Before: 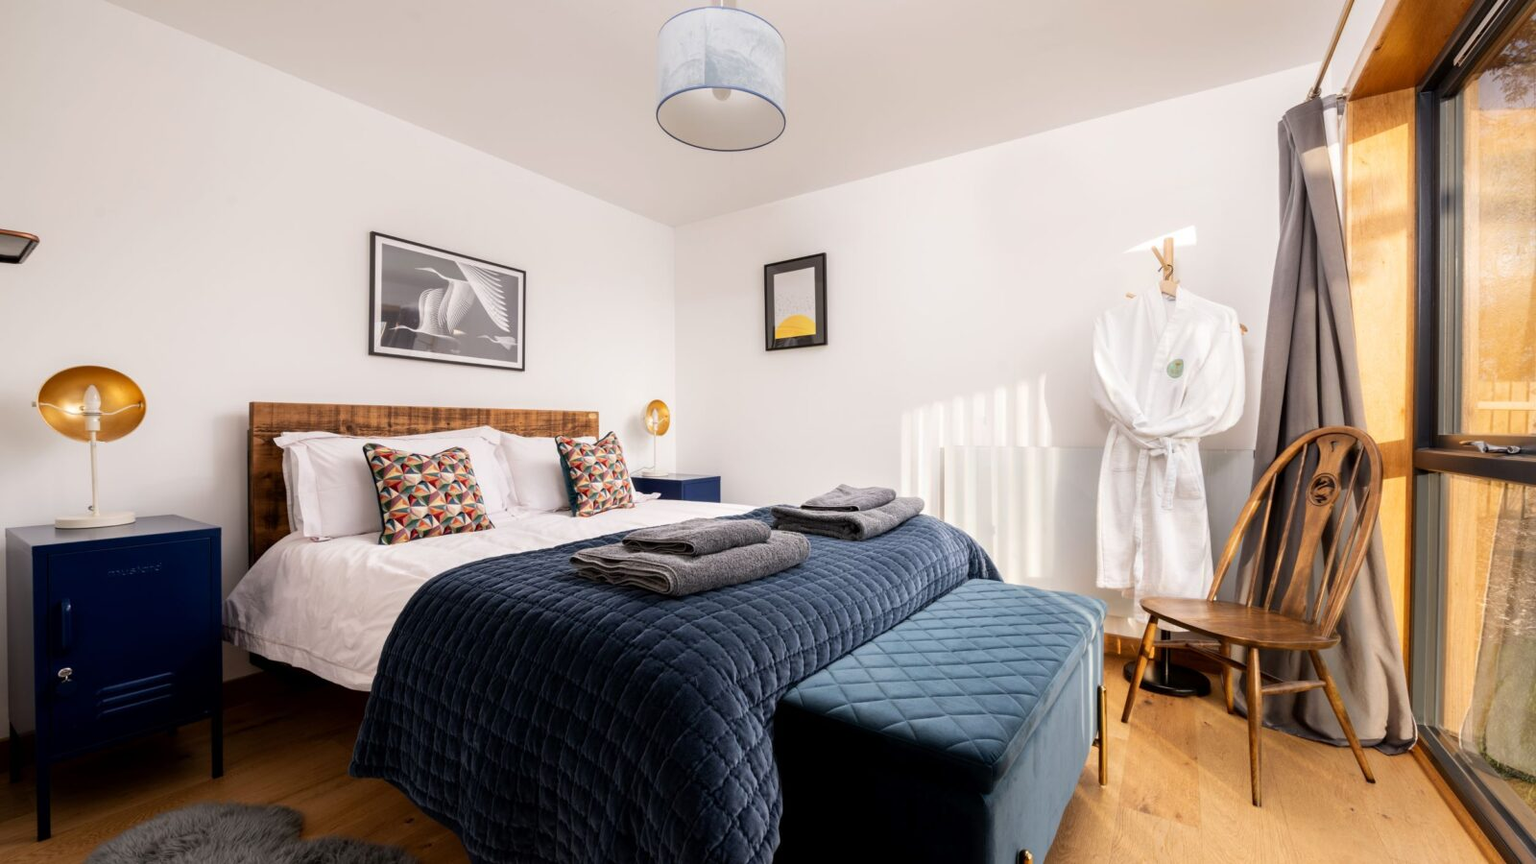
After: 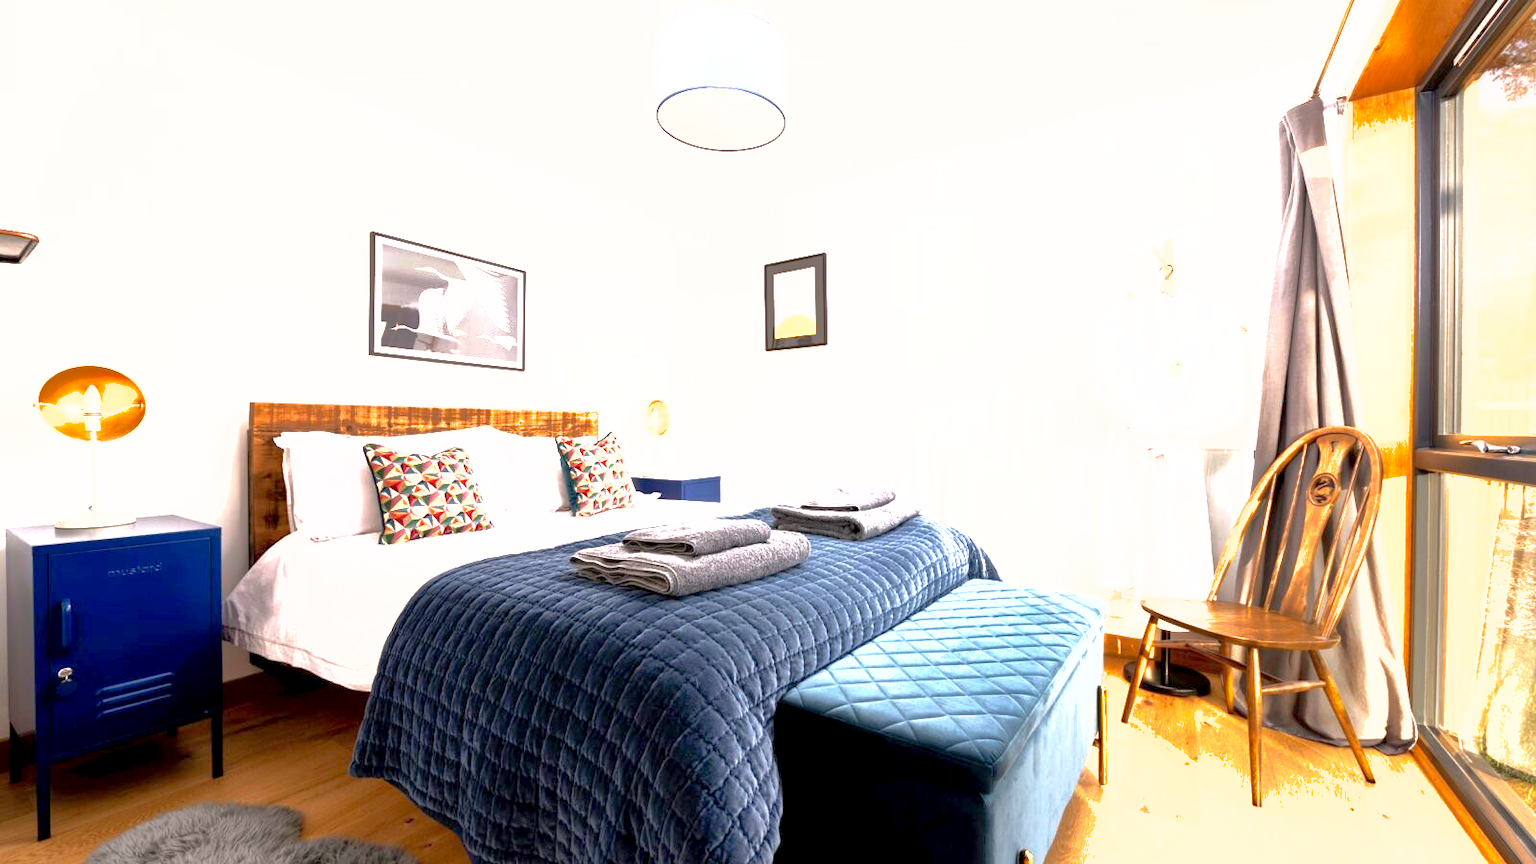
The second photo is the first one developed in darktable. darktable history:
shadows and highlights: on, module defaults
exposure: black level correction 0.001, exposure 1.735 EV, compensate exposure bias true, compensate highlight preservation false
